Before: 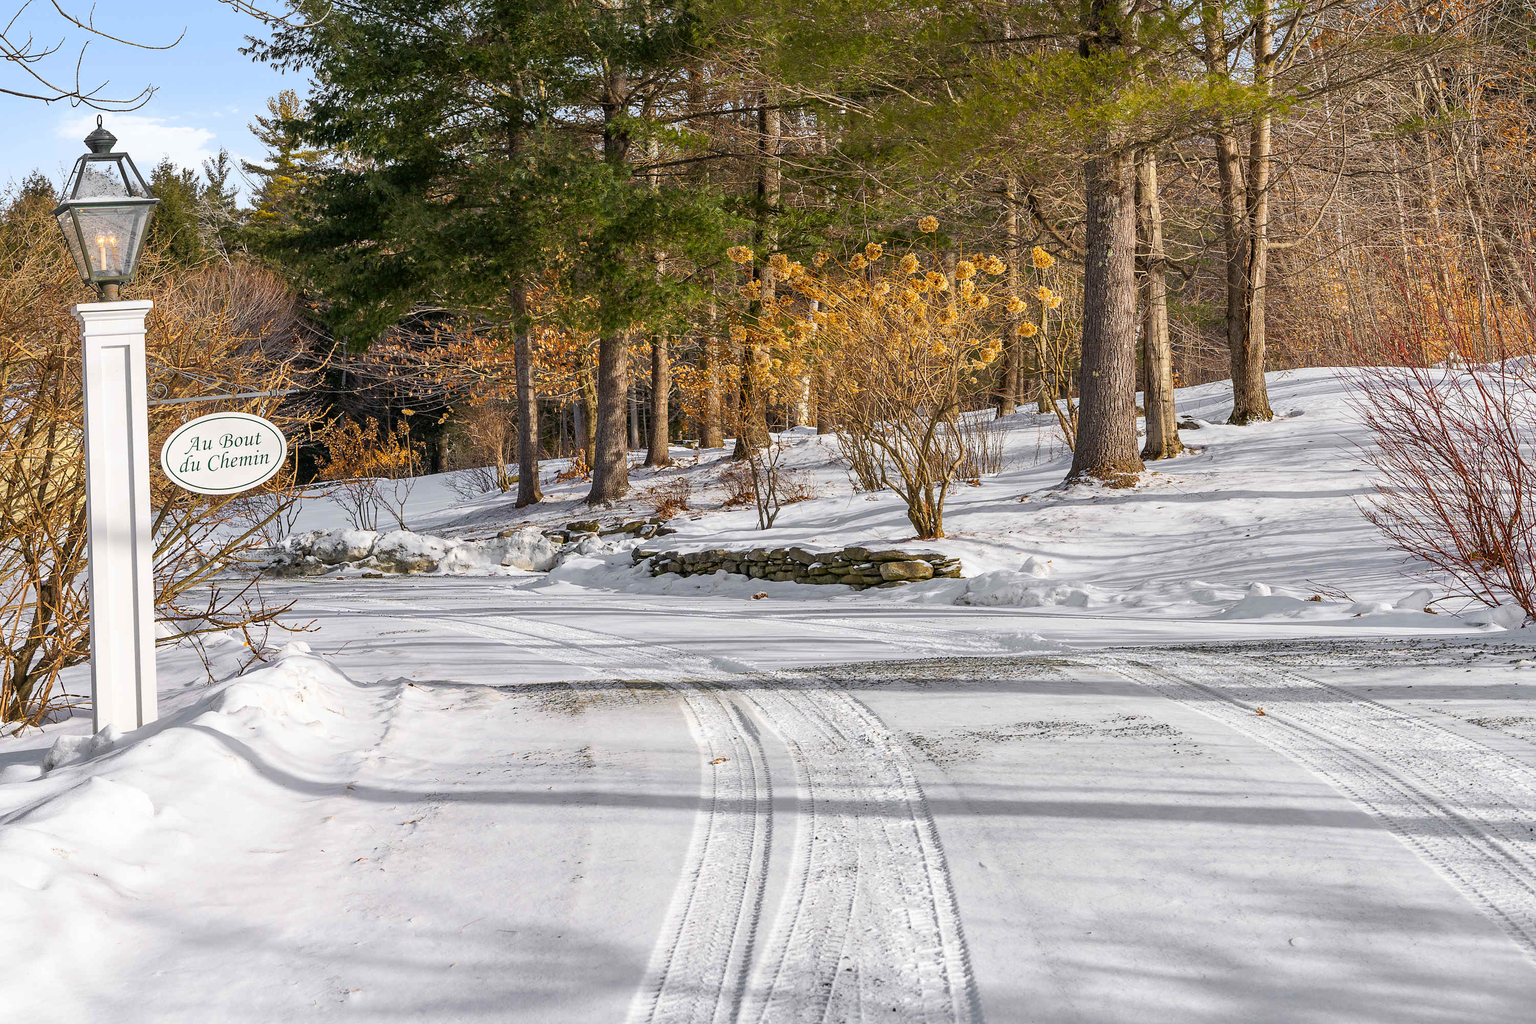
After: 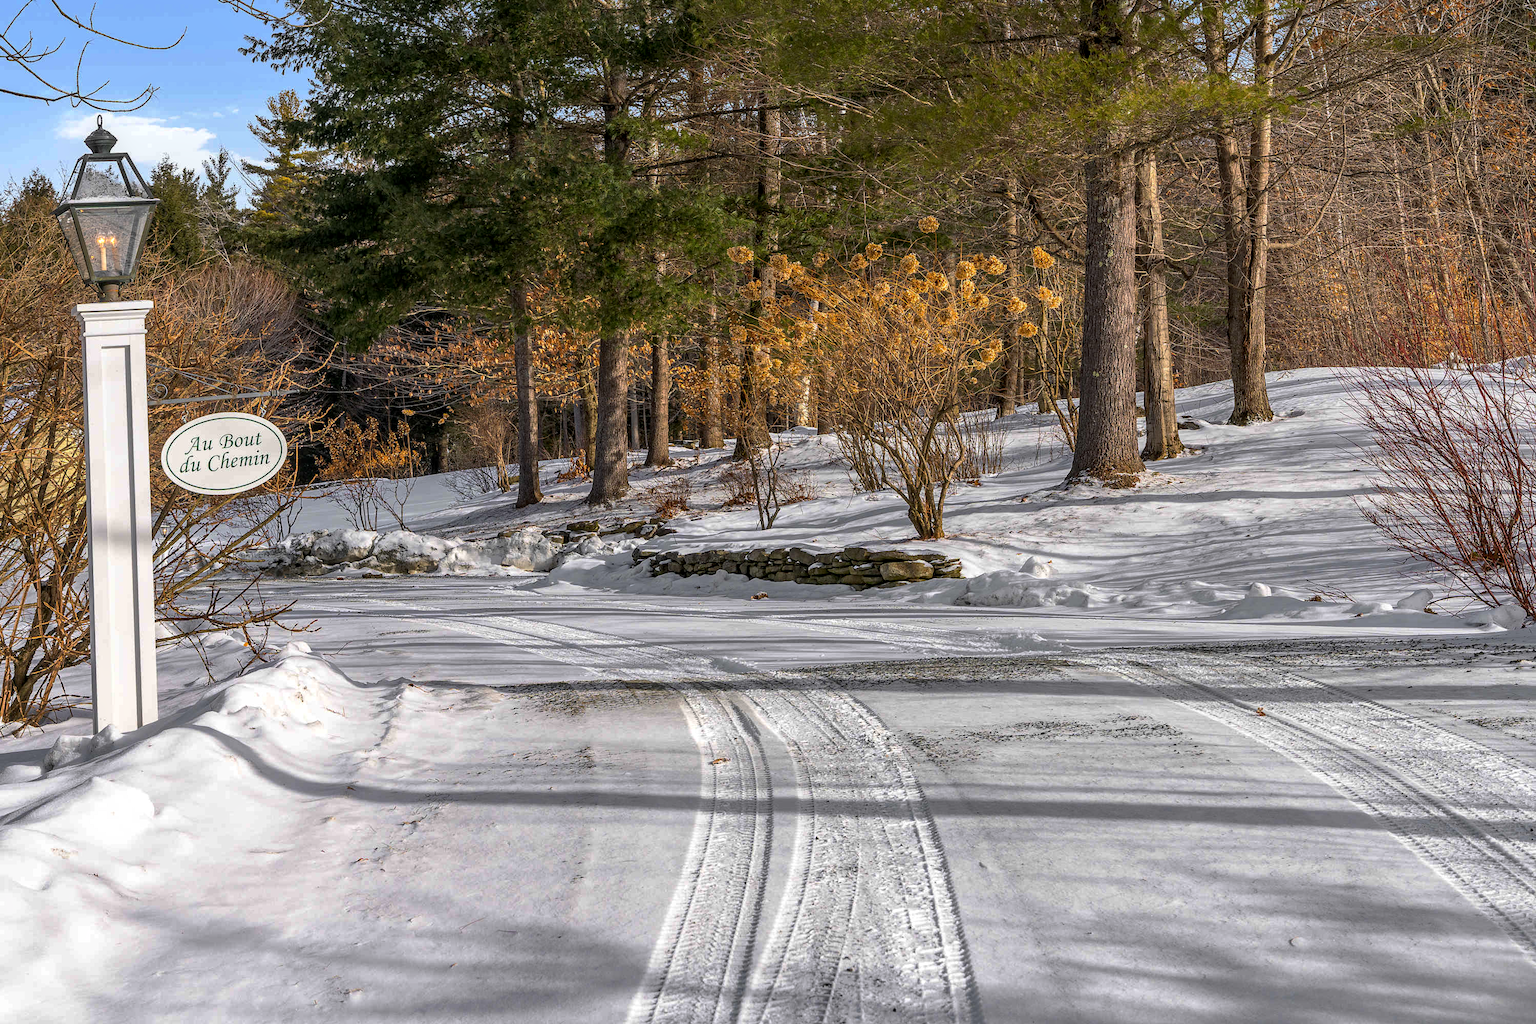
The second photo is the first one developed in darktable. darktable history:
base curve: curves: ch0 [(0, 0) (0.595, 0.418) (1, 1)], preserve colors none
local contrast: on, module defaults
